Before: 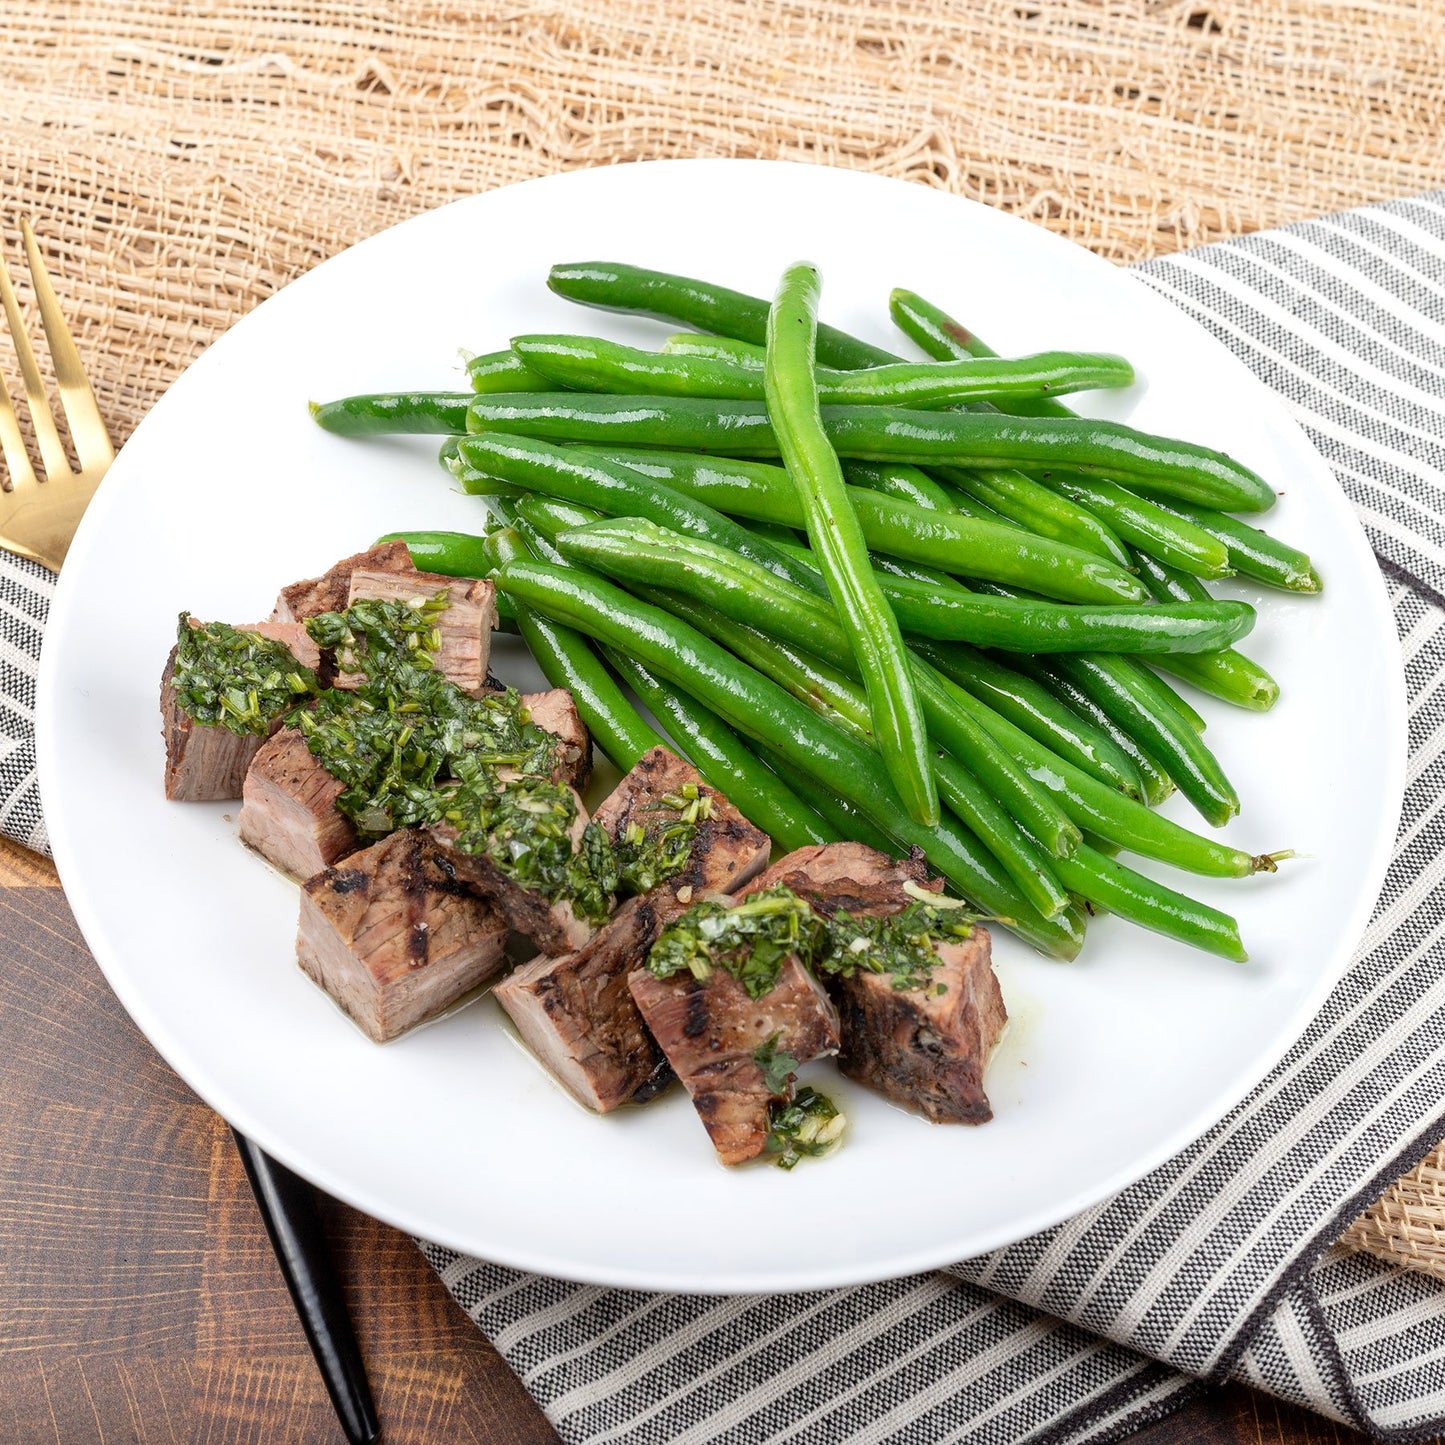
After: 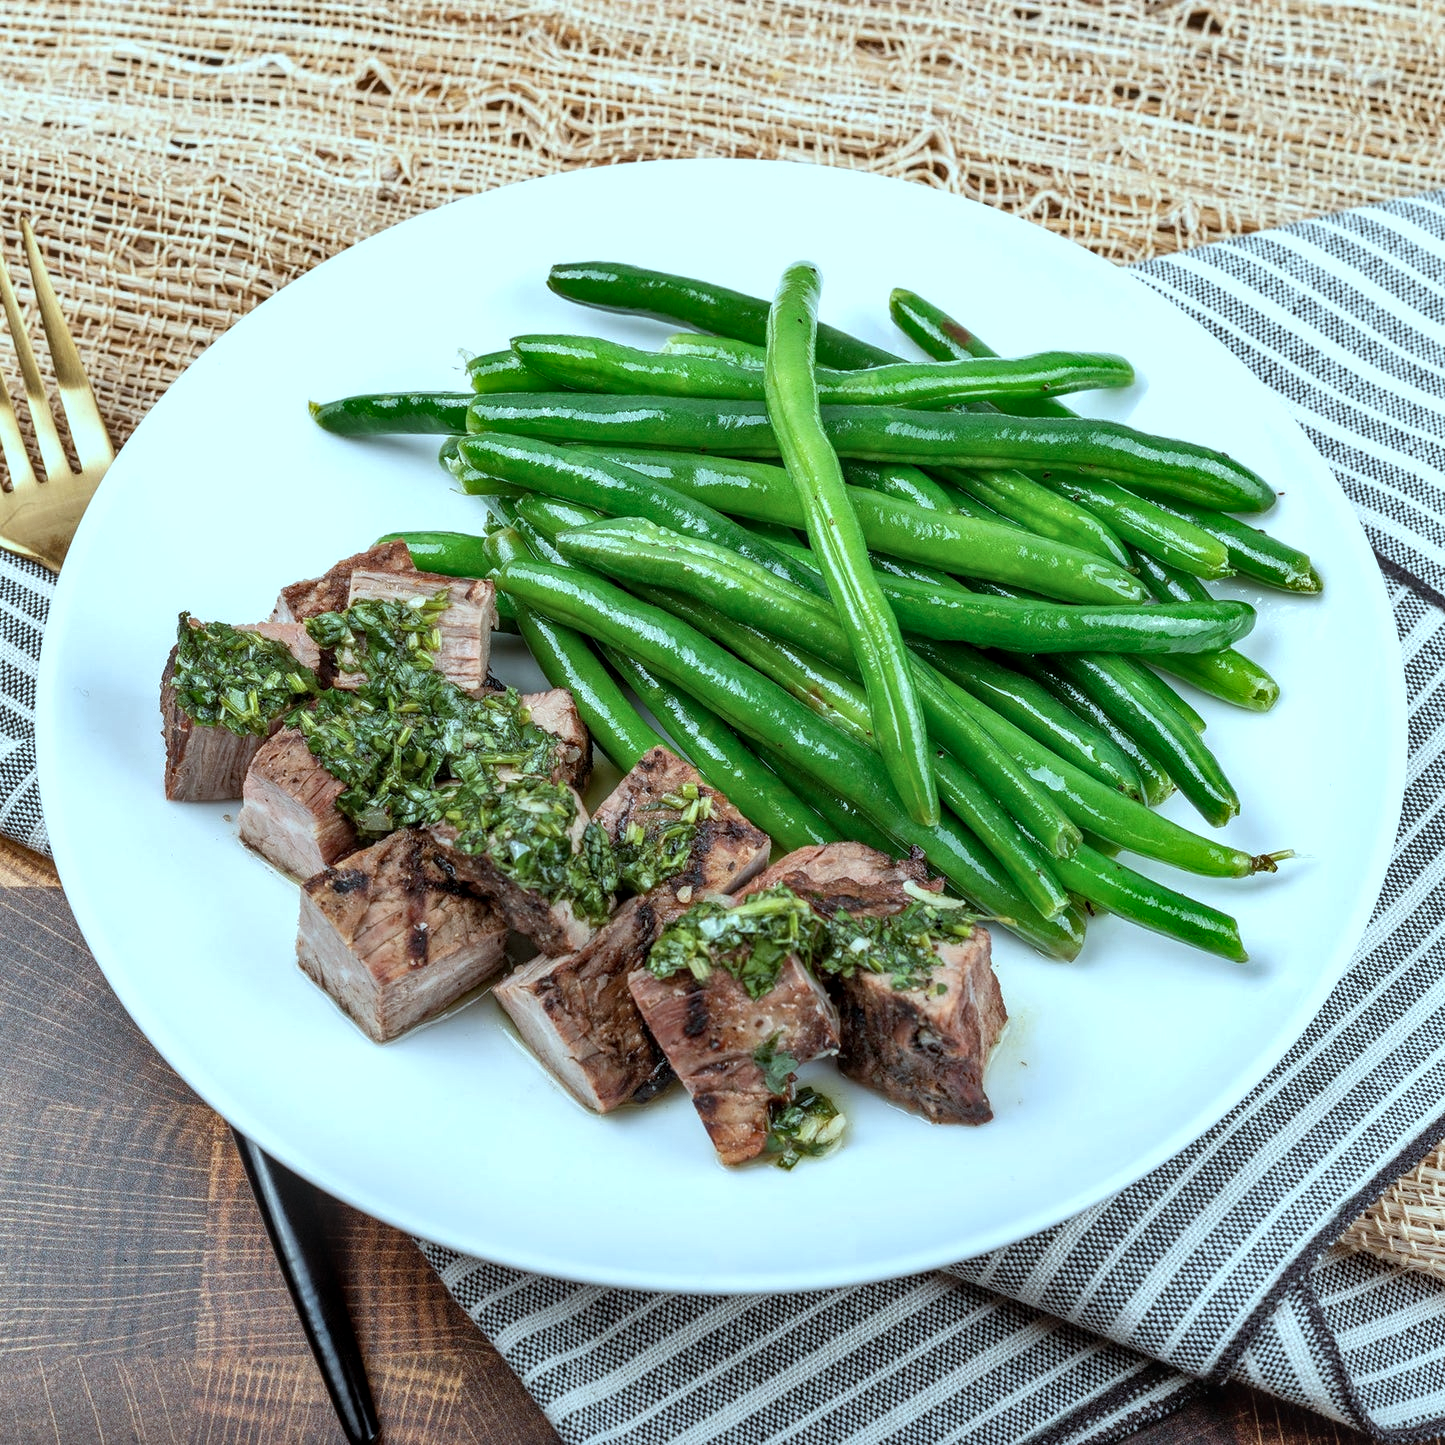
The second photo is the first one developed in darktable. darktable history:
shadows and highlights: shadows 52.54, soften with gaussian
local contrast: on, module defaults
color correction: highlights a* -11.78, highlights b* -15.22
